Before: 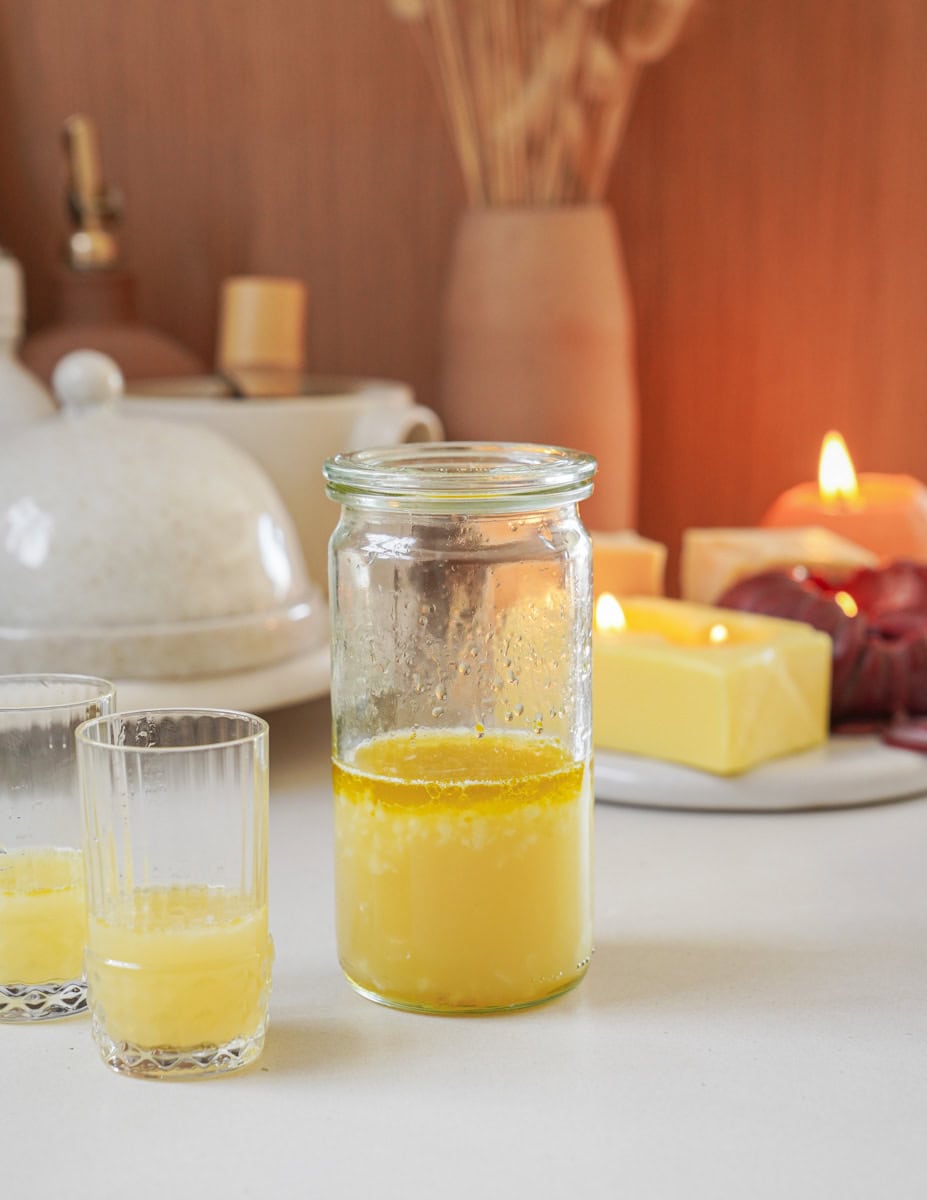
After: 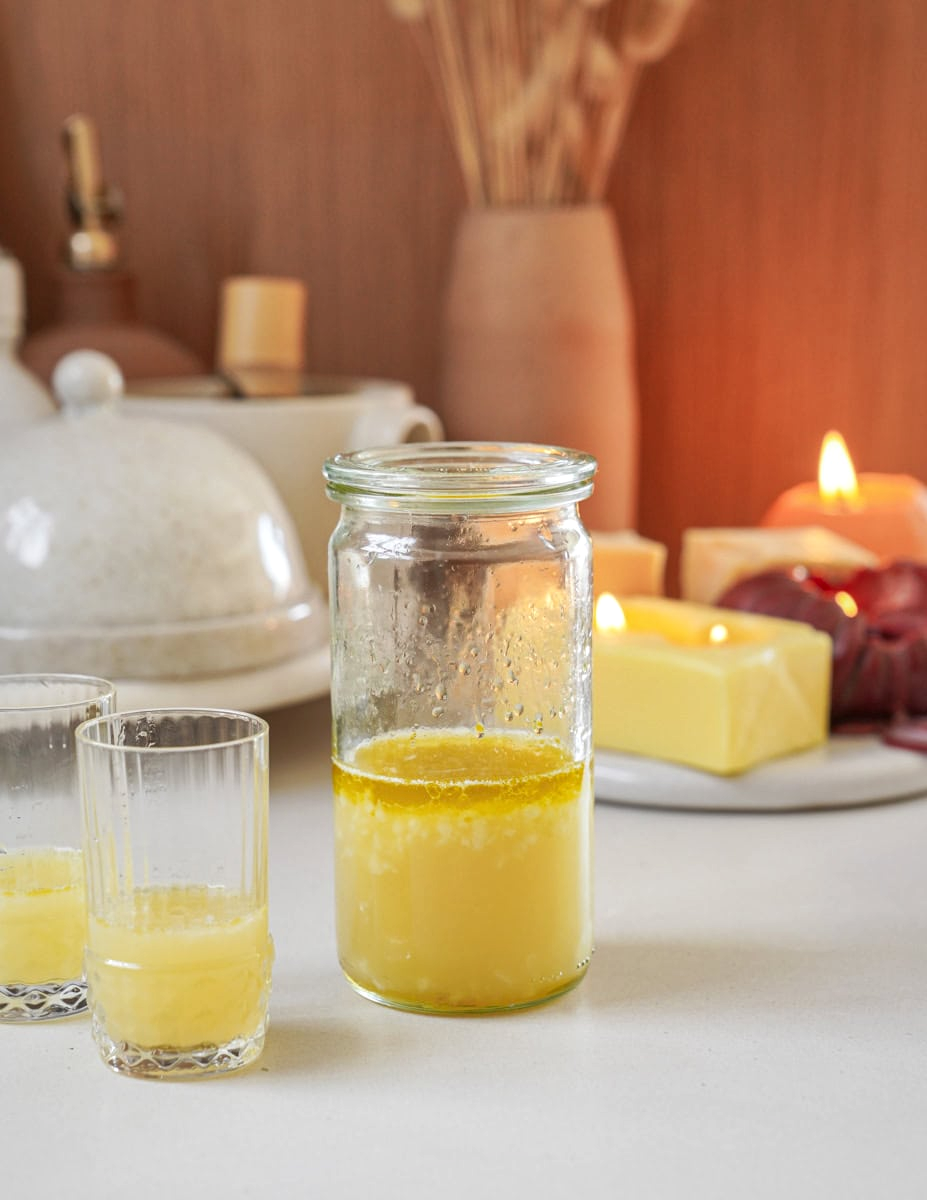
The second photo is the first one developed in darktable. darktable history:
local contrast: mode bilateral grid, contrast 20, coarseness 50, detail 128%, midtone range 0.2
